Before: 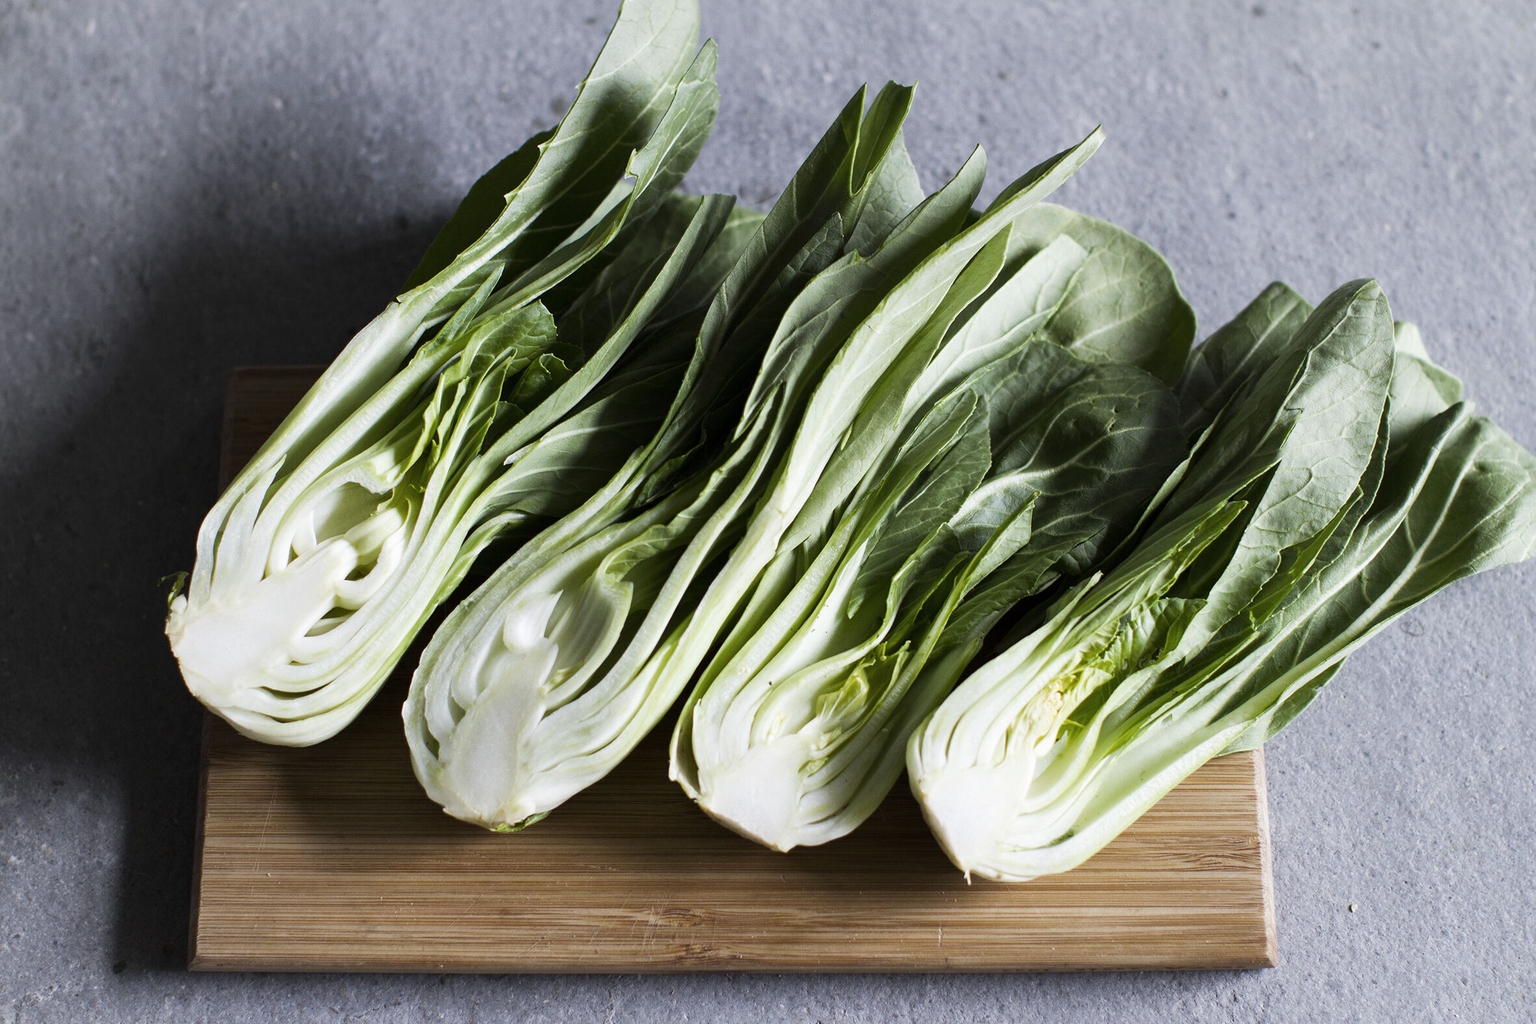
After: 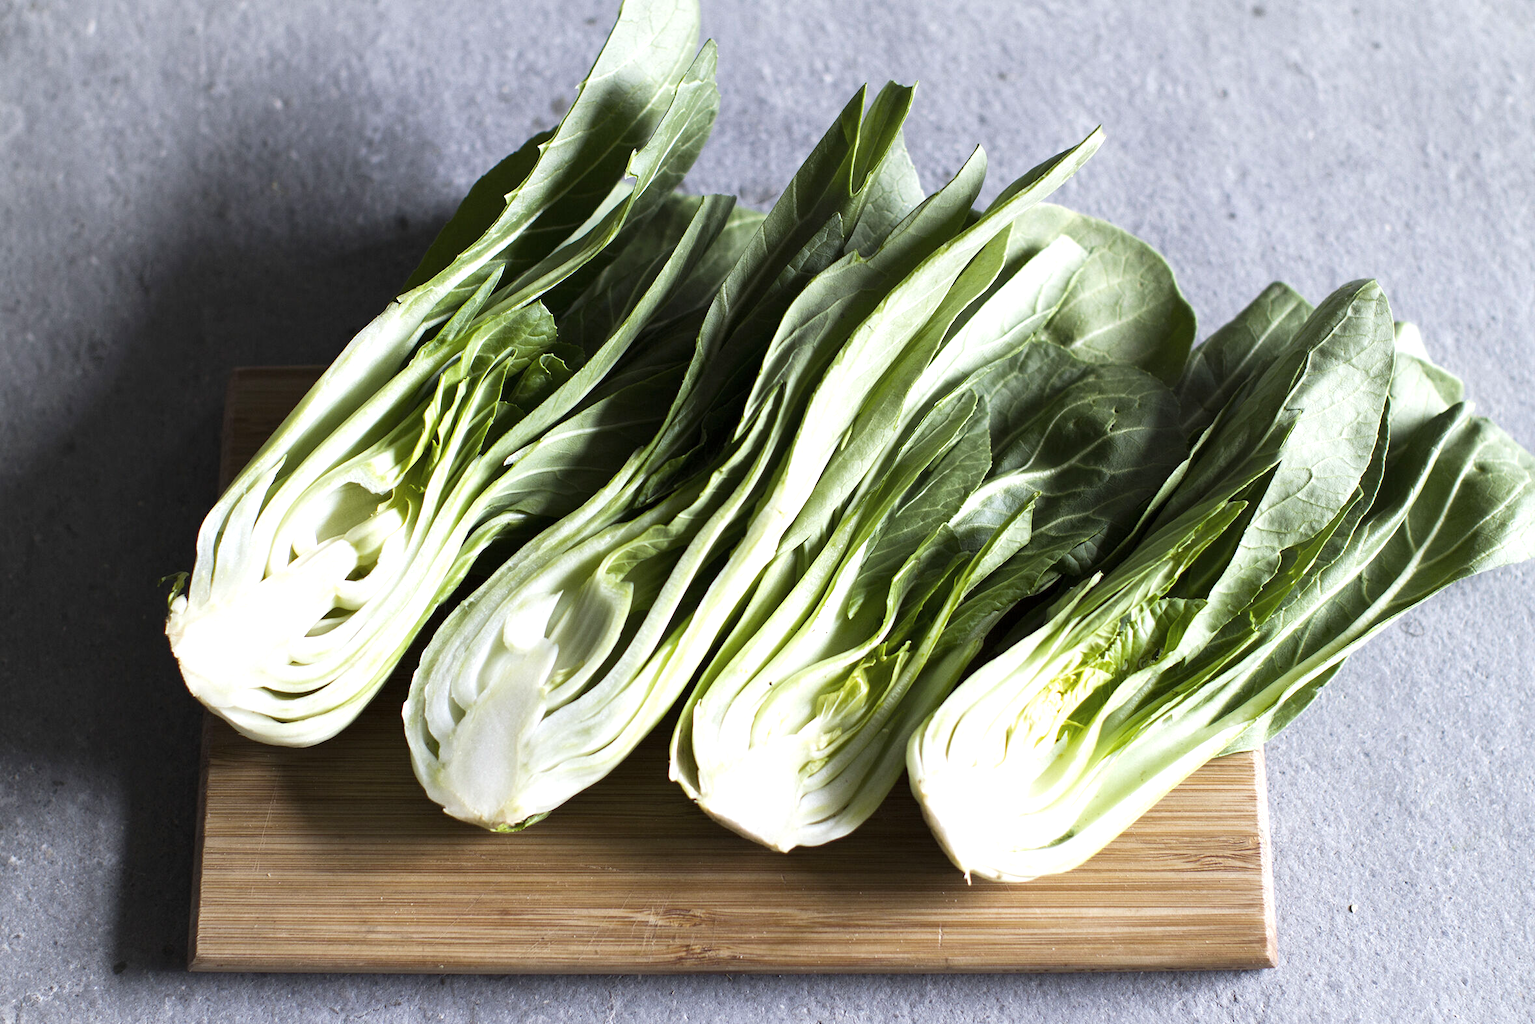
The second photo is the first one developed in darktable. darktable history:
exposure: exposure 0.507 EV, compensate highlight preservation false
rotate and perspective: automatic cropping off
